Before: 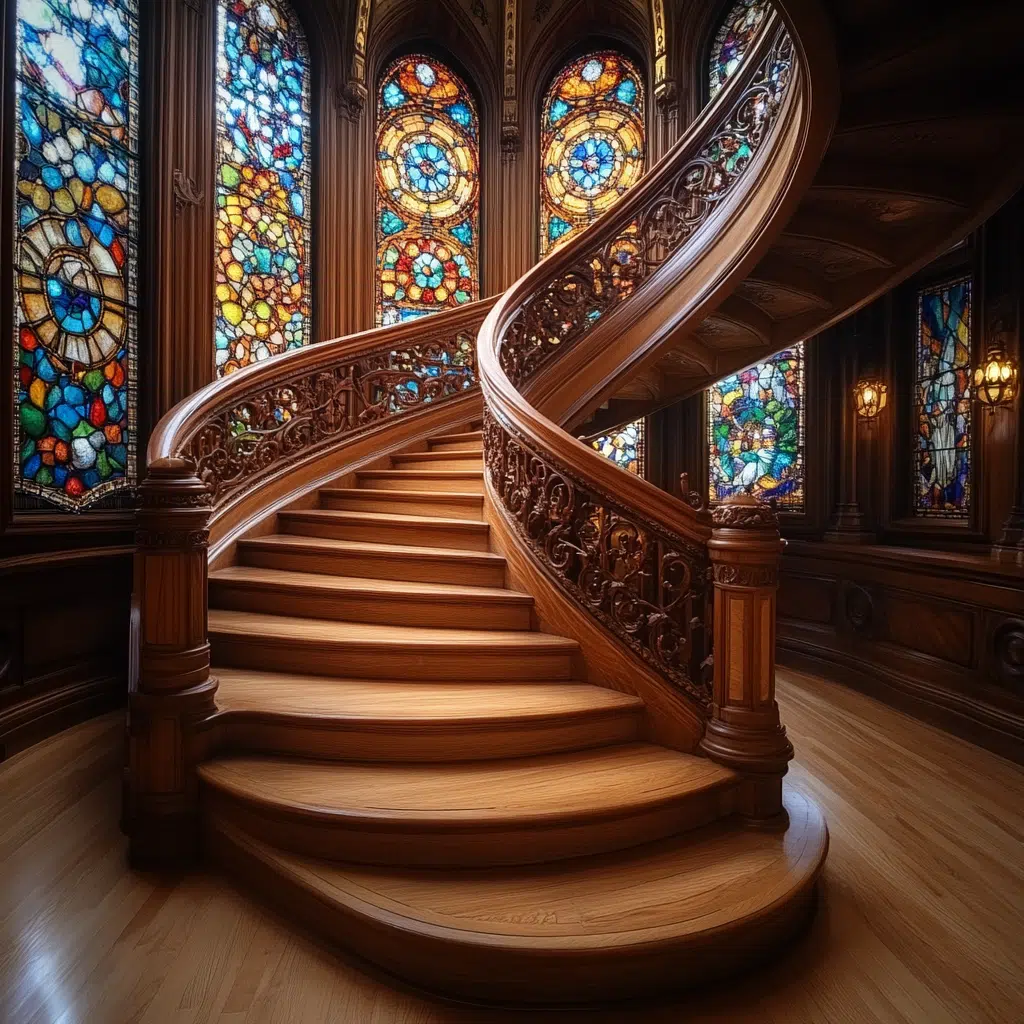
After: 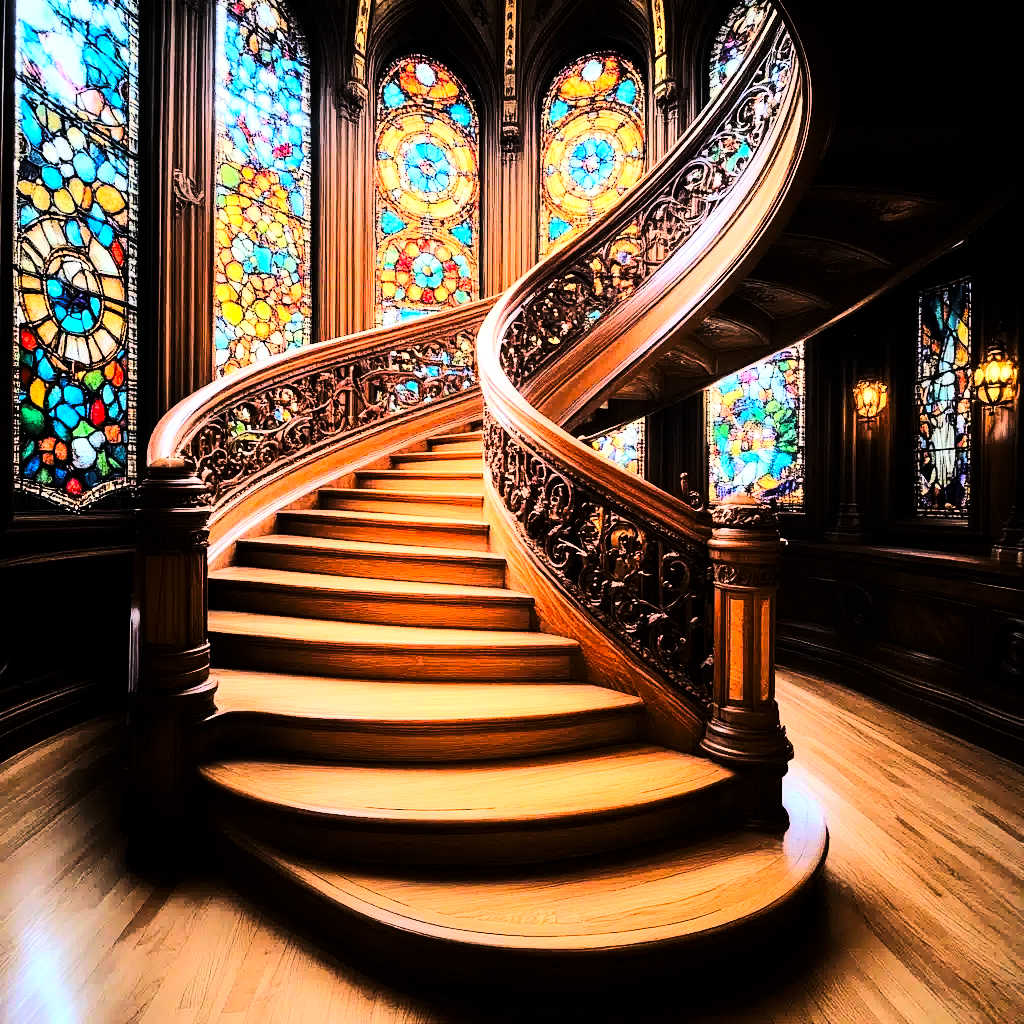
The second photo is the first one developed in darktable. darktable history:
contrast brightness saturation: contrast 0.2, brightness 0.16, saturation 0.22
exposure: black level correction 0.001, exposure 0.675 EV, compensate highlight preservation false
tone curve: curves: ch0 [(0, 0) (0.086, 0.006) (0.148, 0.021) (0.245, 0.105) (0.374, 0.401) (0.444, 0.631) (0.778, 0.915) (1, 1)], color space Lab, linked channels, preserve colors none
